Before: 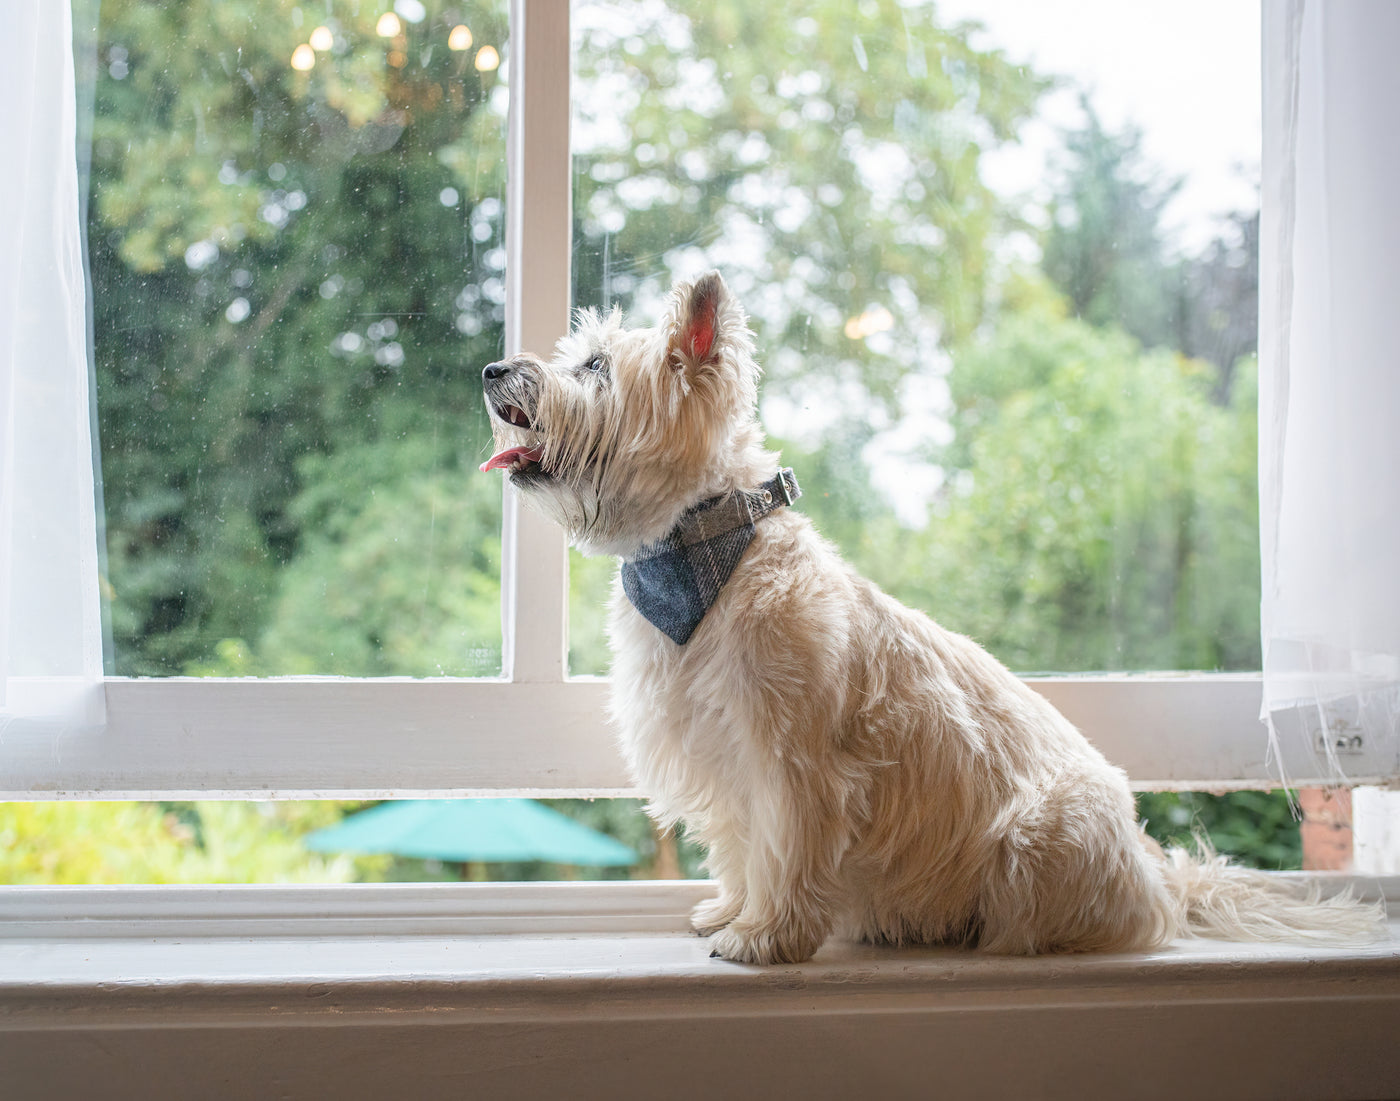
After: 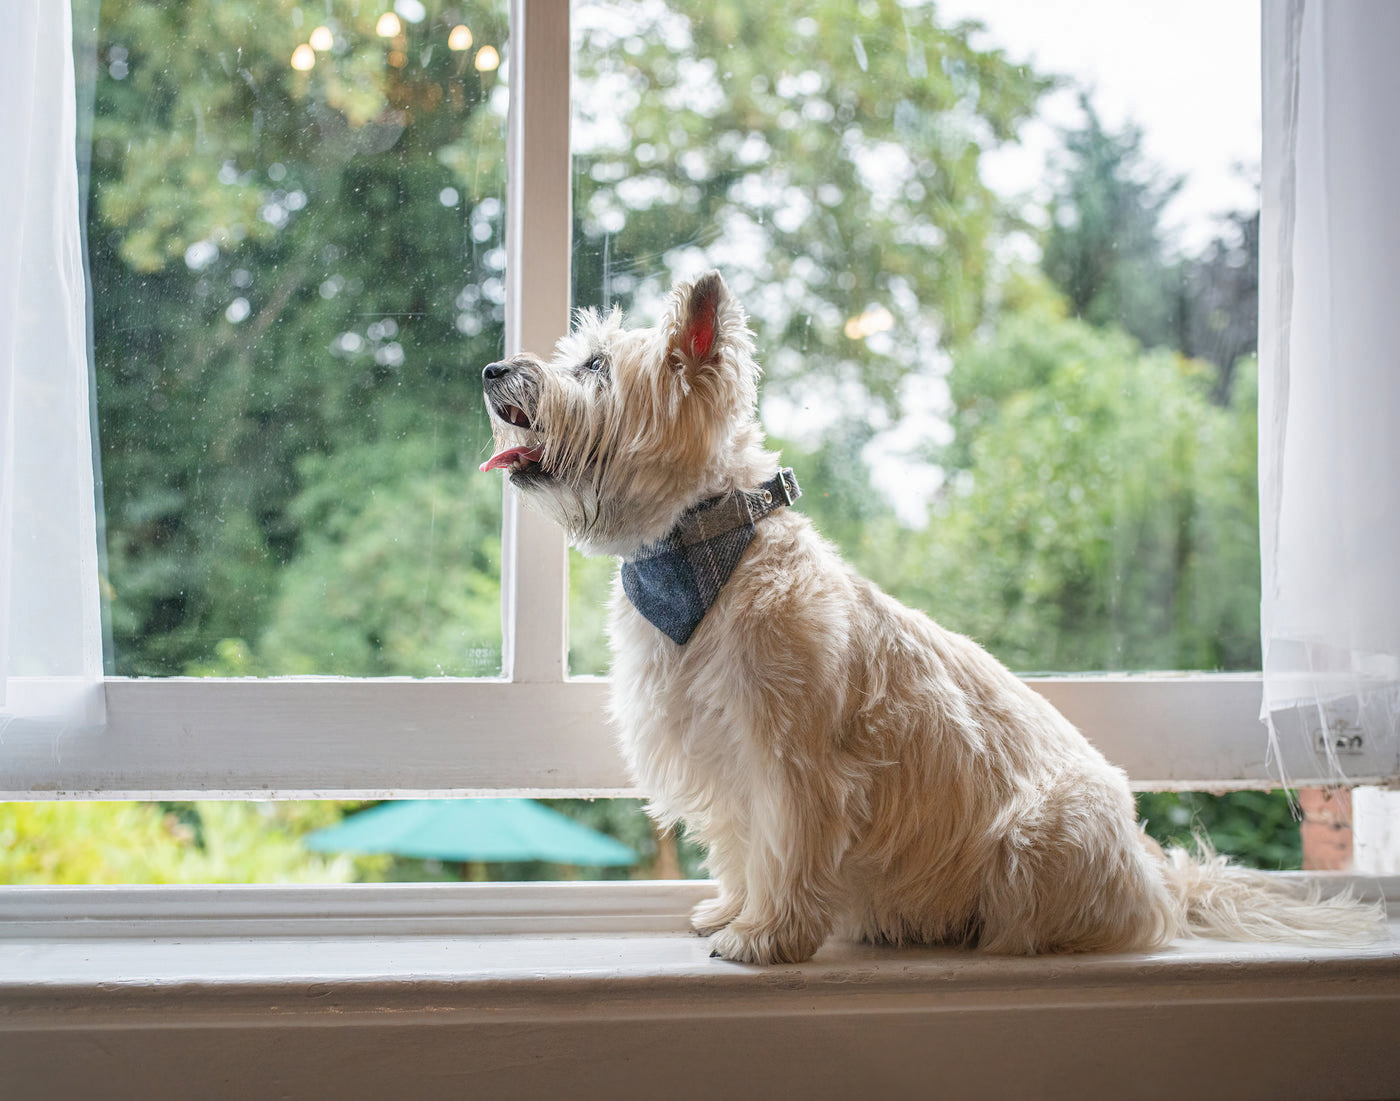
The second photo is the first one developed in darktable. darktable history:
shadows and highlights: shadows 6.51, soften with gaussian
